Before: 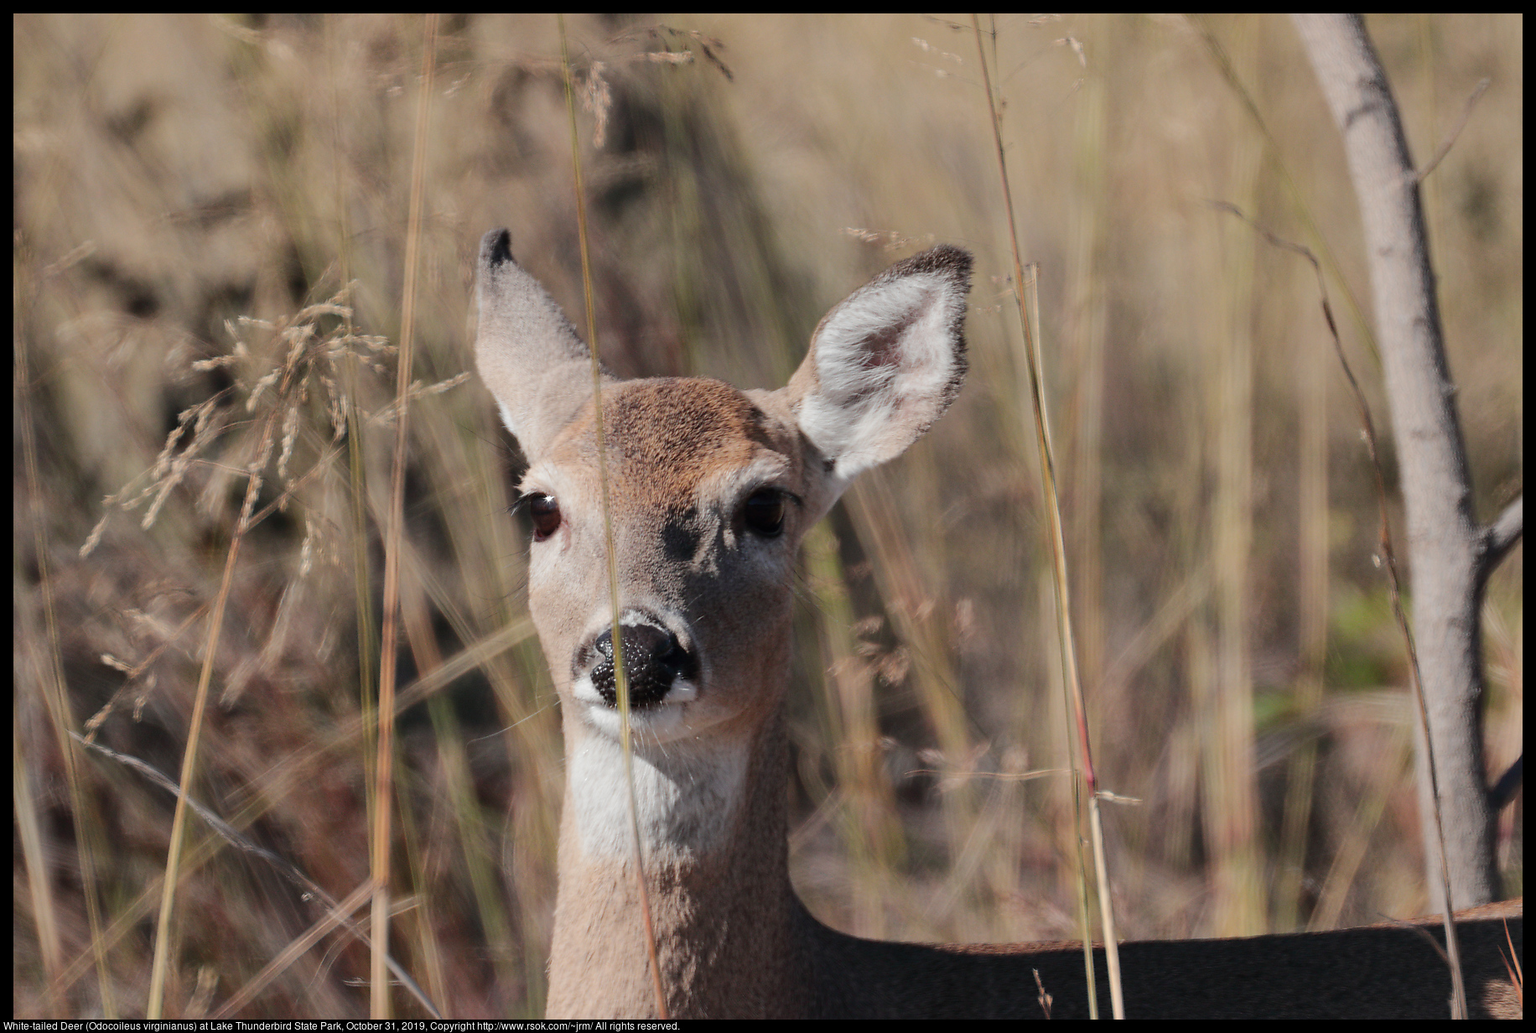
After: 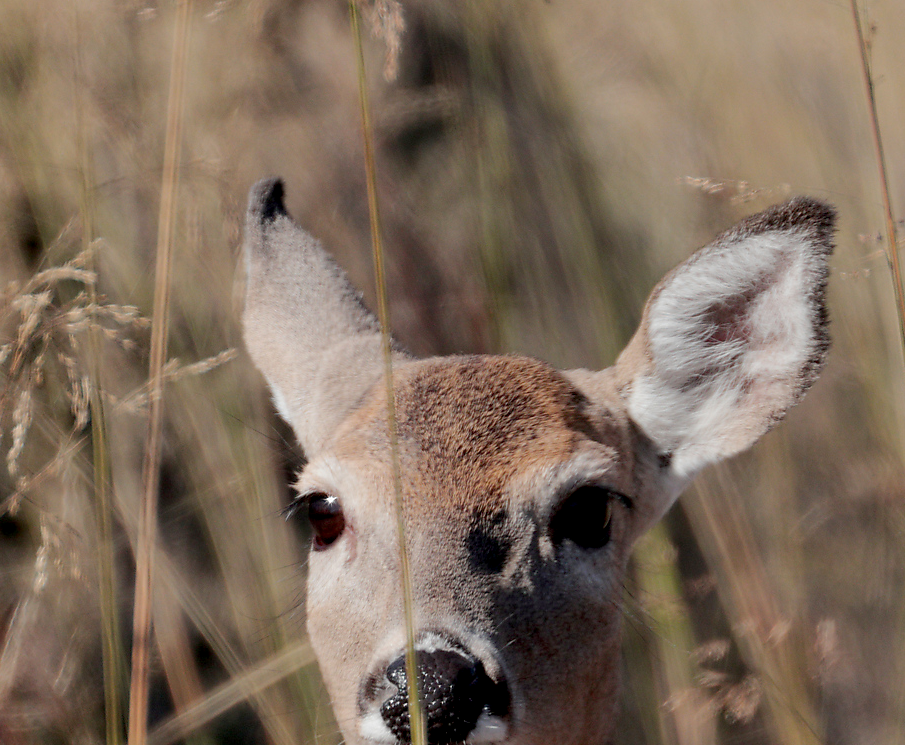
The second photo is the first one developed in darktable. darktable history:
crop: left 17.723%, top 7.765%, right 32.844%, bottom 31.699%
exposure: black level correction 0.011, compensate exposure bias true, compensate highlight preservation false
color calibration: illuminant same as pipeline (D50), adaptation XYZ, x 0.347, y 0.358, temperature 5015.89 K
